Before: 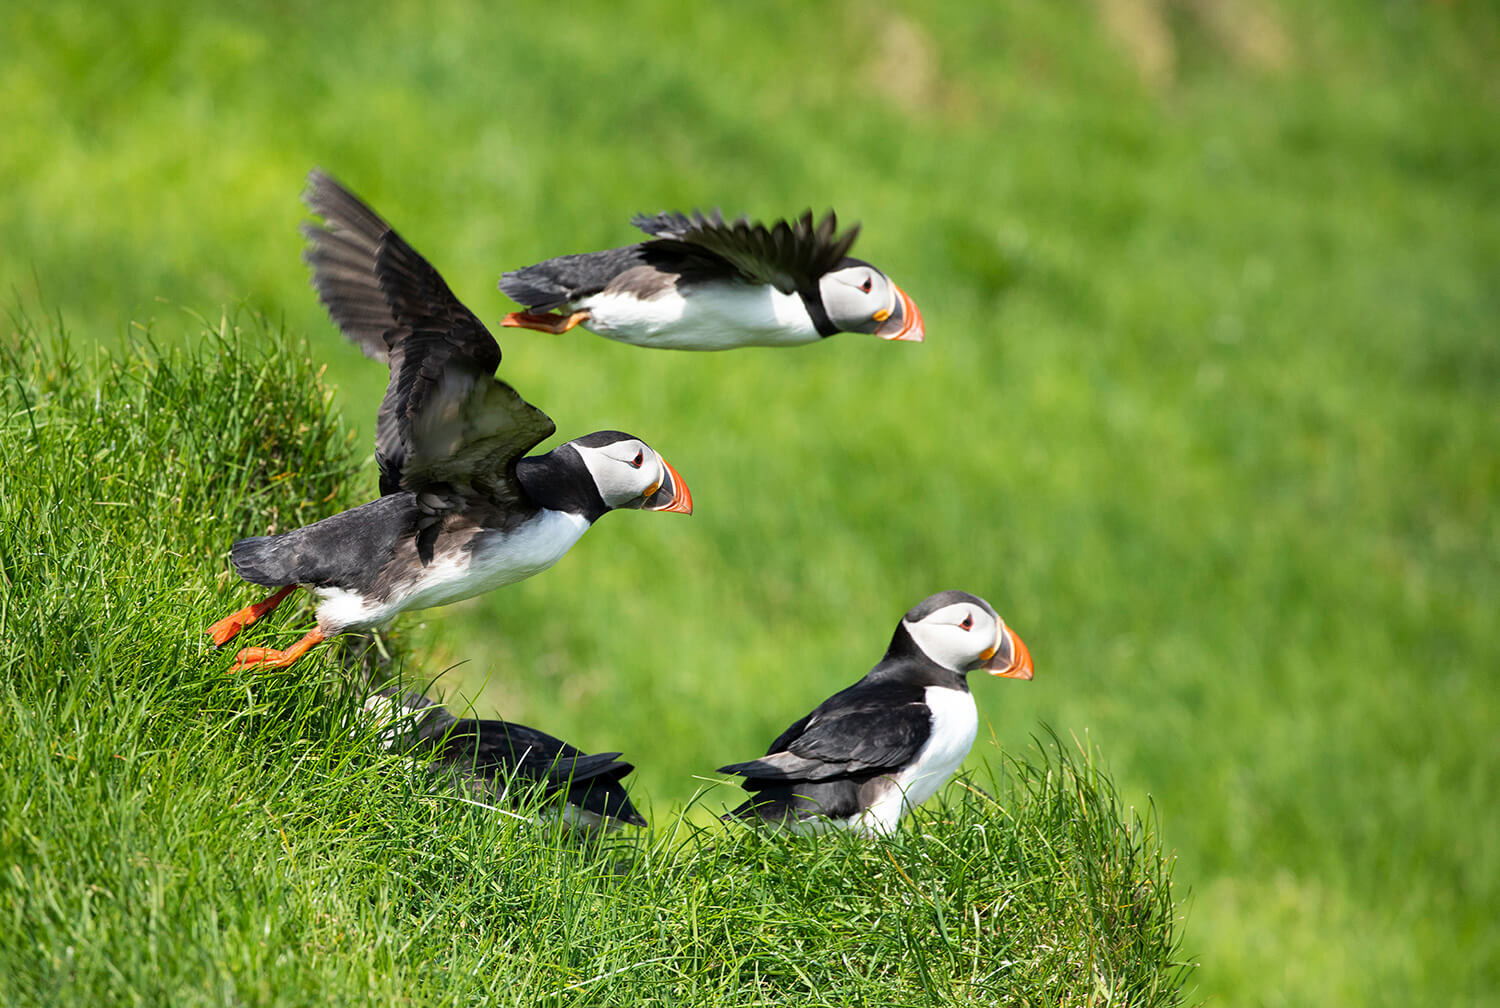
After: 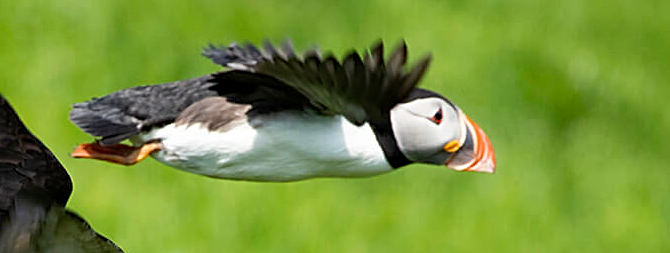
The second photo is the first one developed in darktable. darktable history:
crop: left 28.64%, top 16.832%, right 26.637%, bottom 58.055%
sharpen: on, module defaults
haze removal: compatibility mode true, adaptive false
